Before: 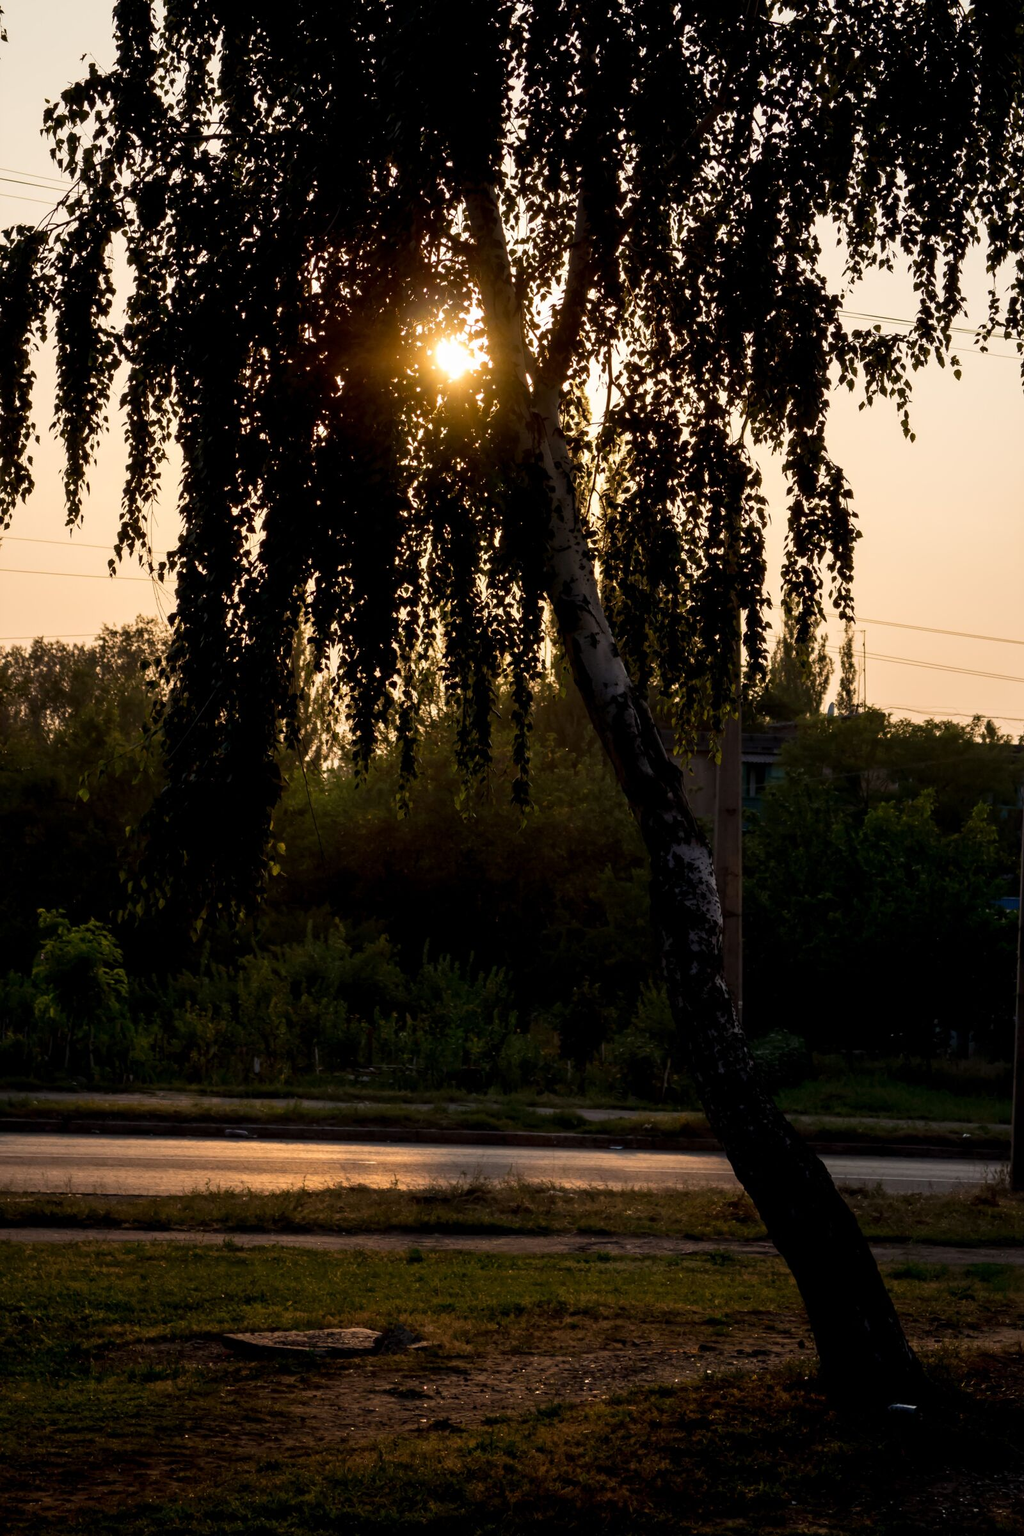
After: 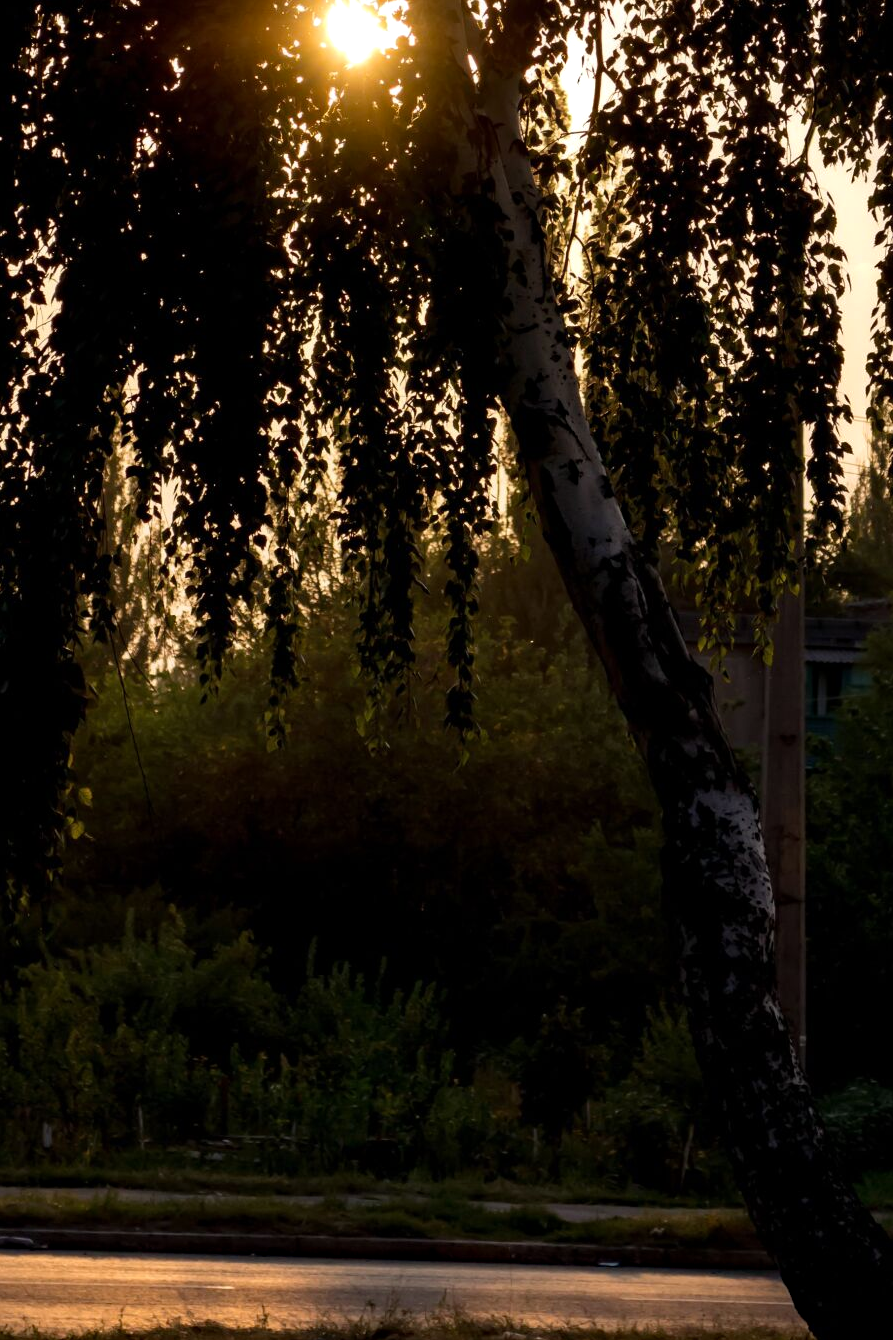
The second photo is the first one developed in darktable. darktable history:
crop and rotate: left 22.13%, top 22.054%, right 22.026%, bottom 22.102%
haze removal: compatibility mode true, adaptive false
